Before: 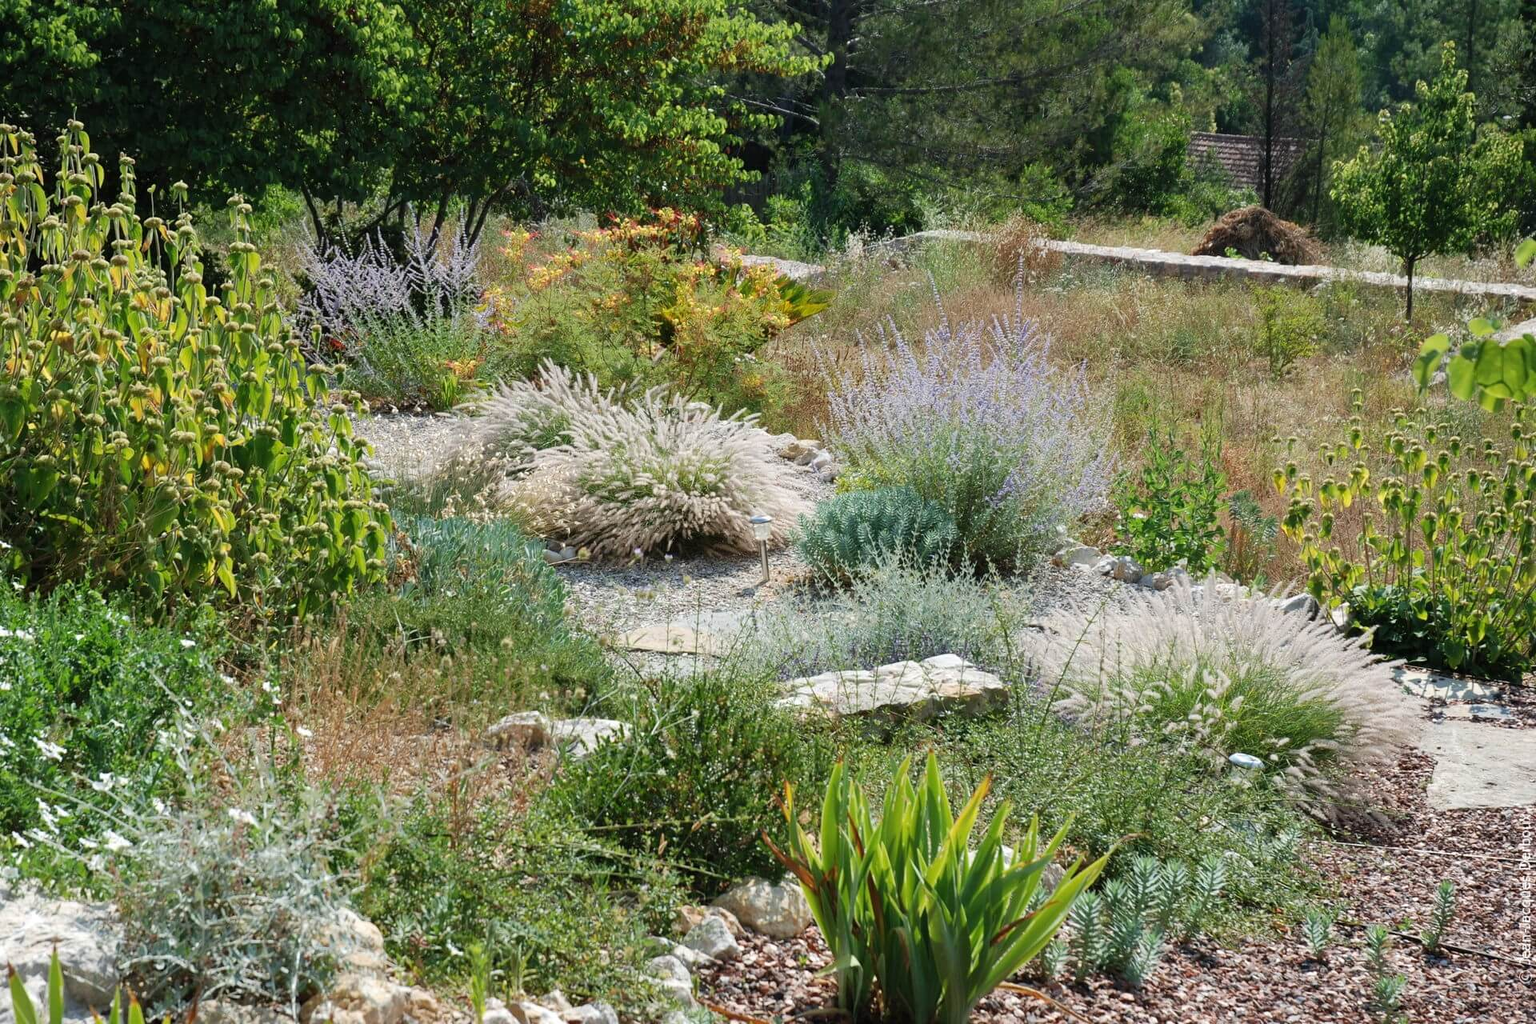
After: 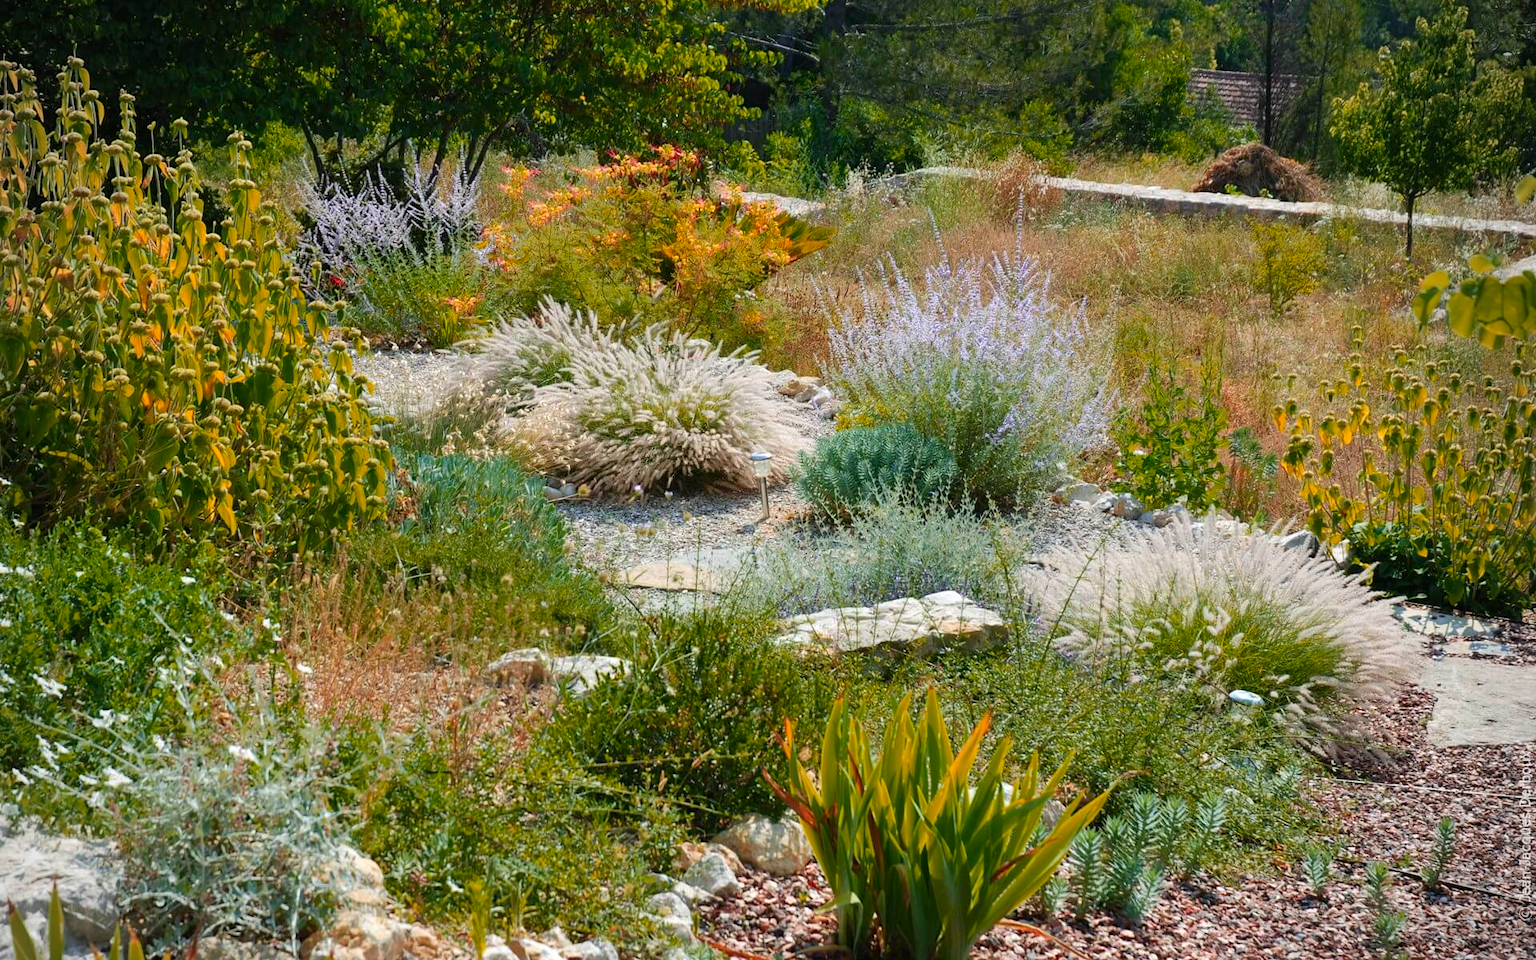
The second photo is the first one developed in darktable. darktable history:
vignetting: fall-off radius 63.6%
crop and rotate: top 6.25%
color zones: curves: ch0 [(0.473, 0.374) (0.742, 0.784)]; ch1 [(0.354, 0.737) (0.742, 0.705)]; ch2 [(0.318, 0.421) (0.758, 0.532)]
